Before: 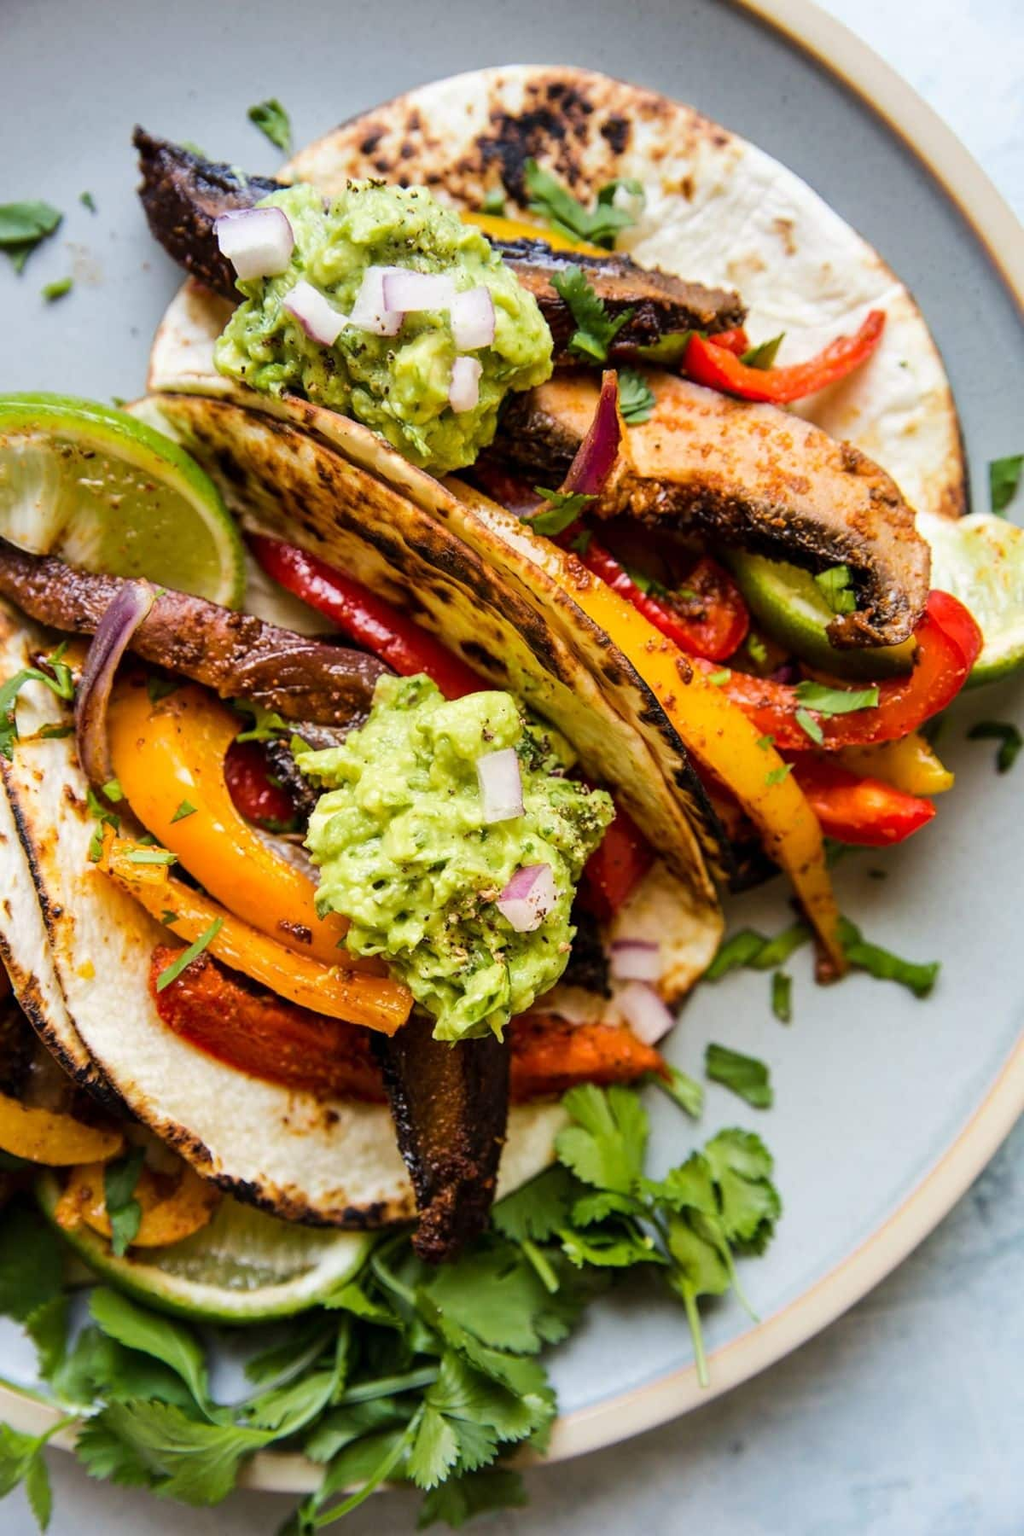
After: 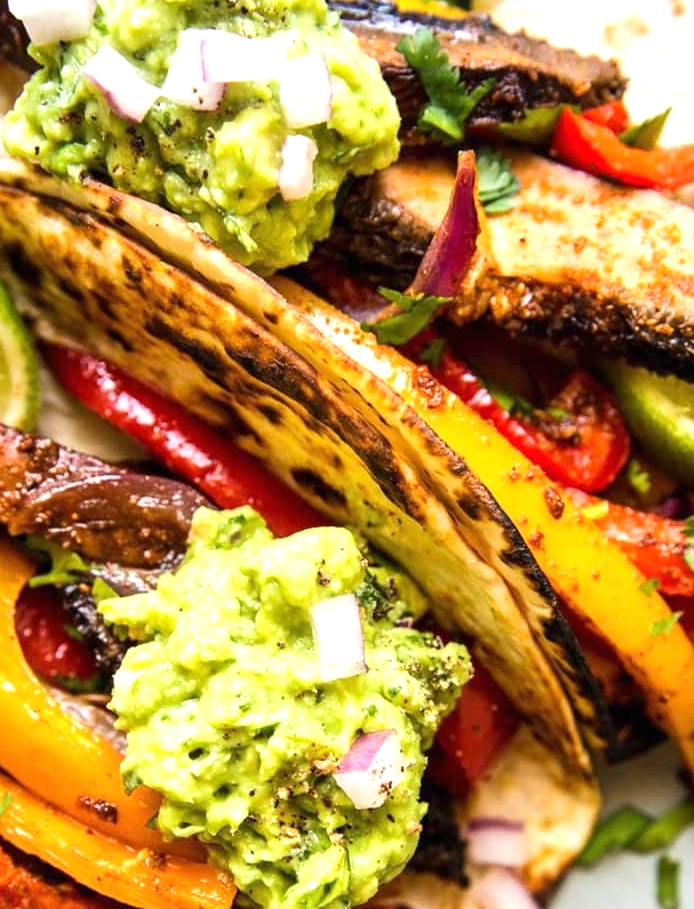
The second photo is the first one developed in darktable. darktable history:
crop: left 20.678%, top 15.726%, right 21.443%, bottom 33.744%
exposure: black level correction 0, exposure 0.697 EV, compensate highlight preservation false
